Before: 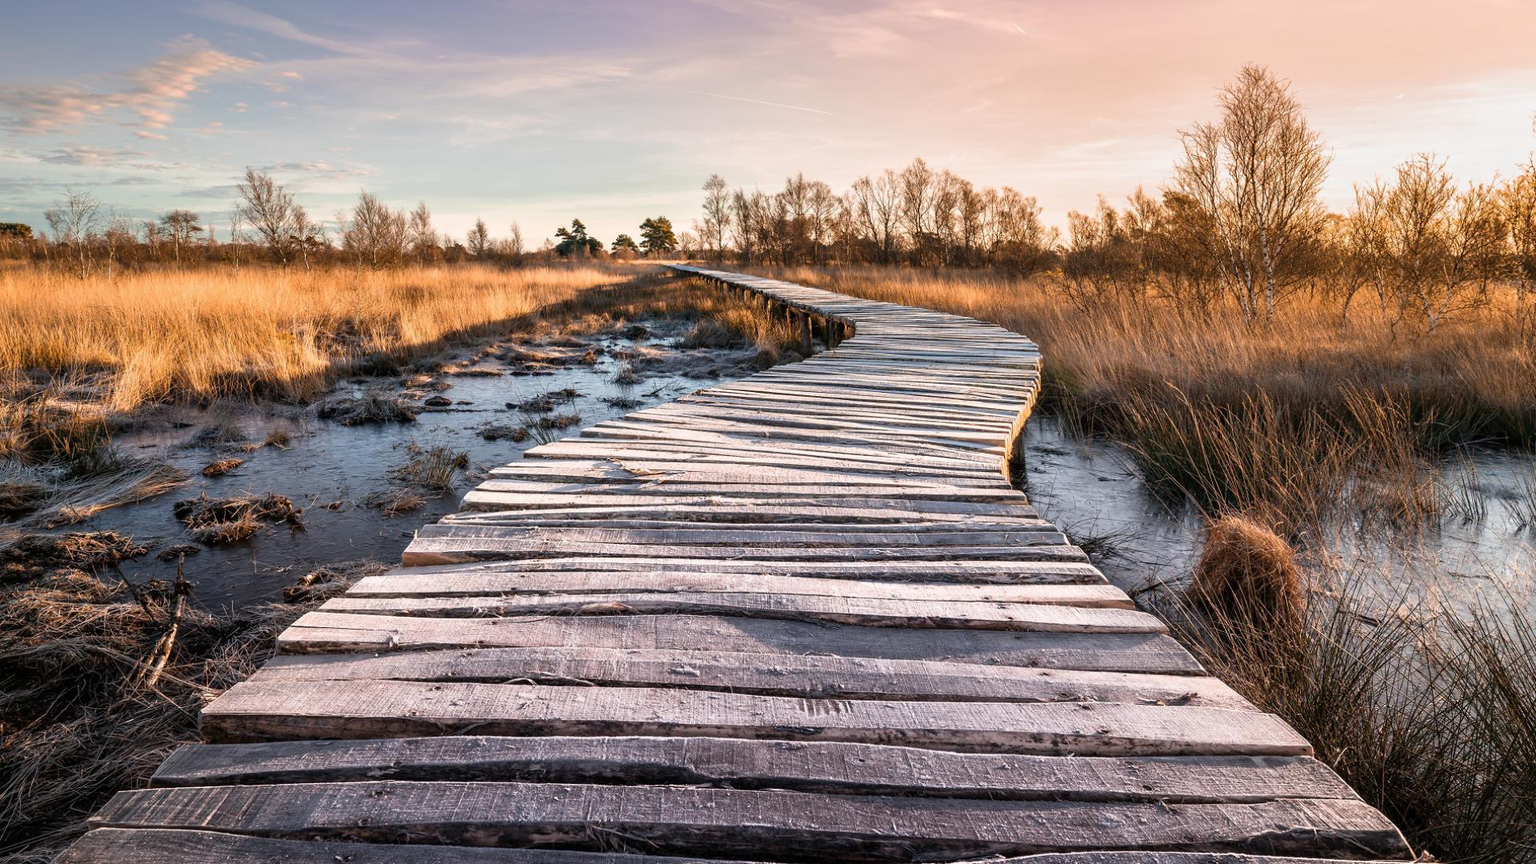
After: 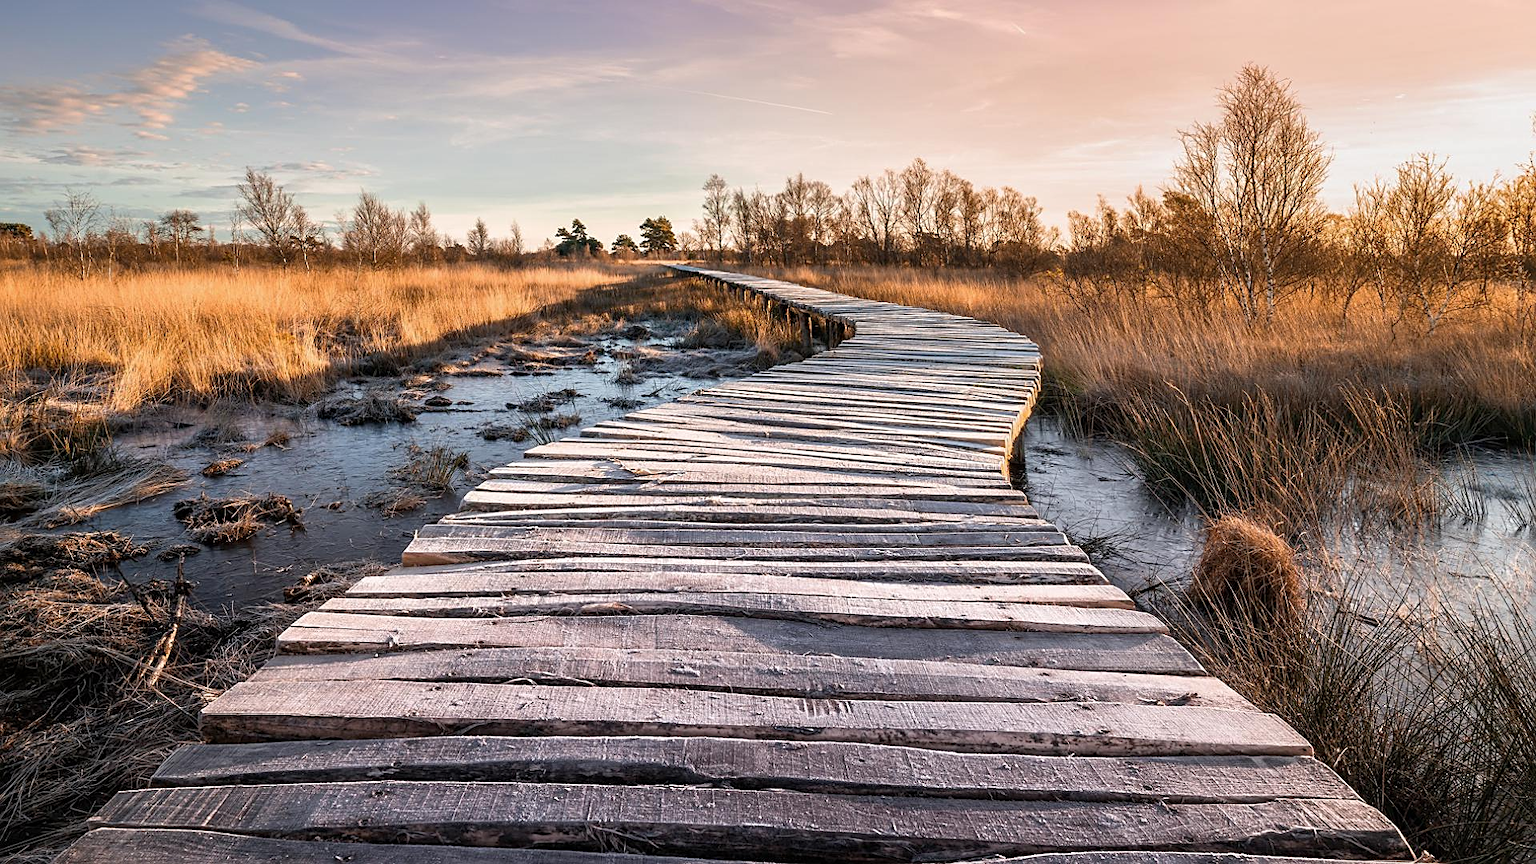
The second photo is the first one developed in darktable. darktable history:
rotate and perspective: automatic cropping off
sharpen: on, module defaults
shadows and highlights: shadows 25, highlights -25
